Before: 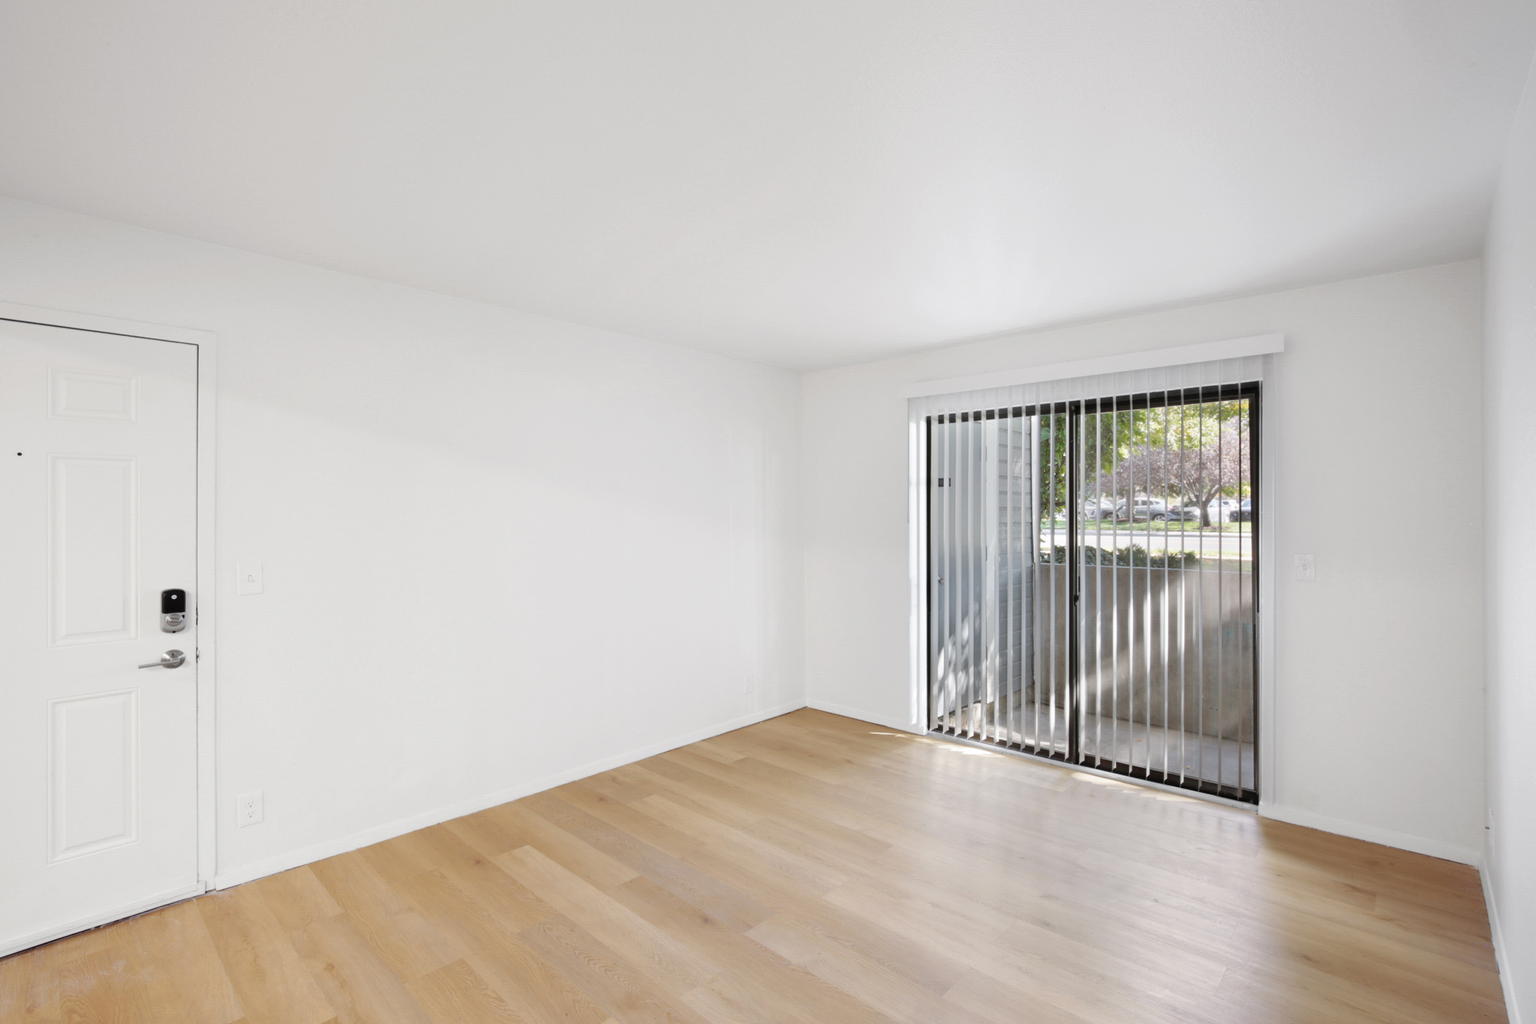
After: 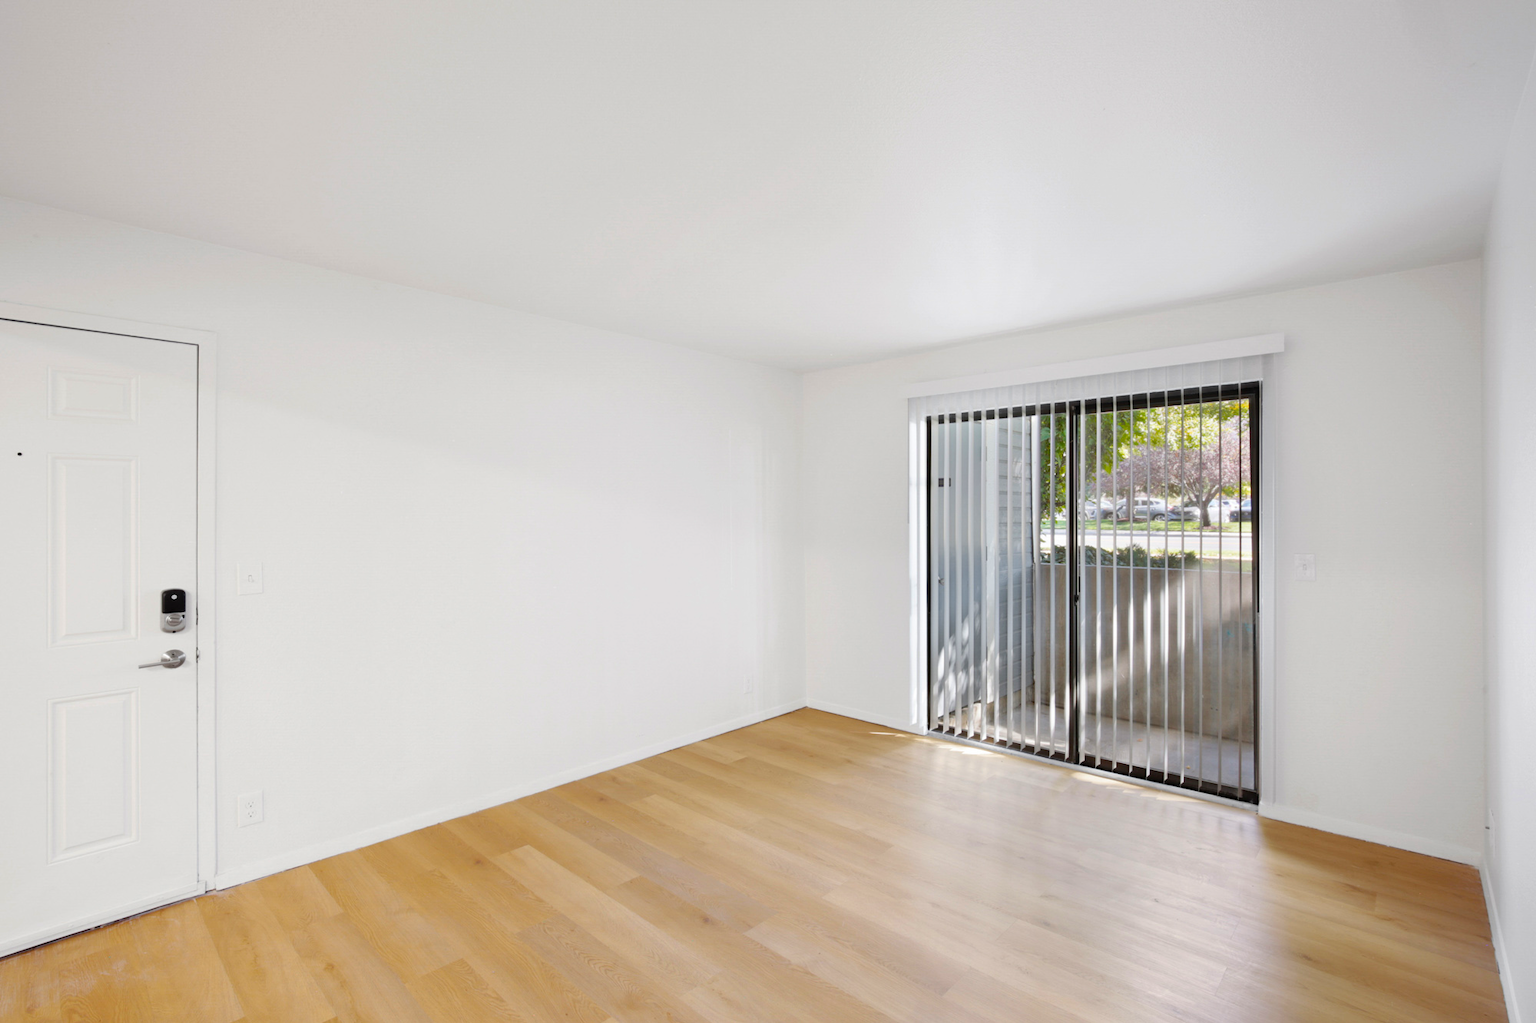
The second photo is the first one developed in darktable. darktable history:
contrast brightness saturation: saturation -0.05
color balance rgb: linear chroma grading › global chroma 15%, perceptual saturation grading › global saturation 30%
